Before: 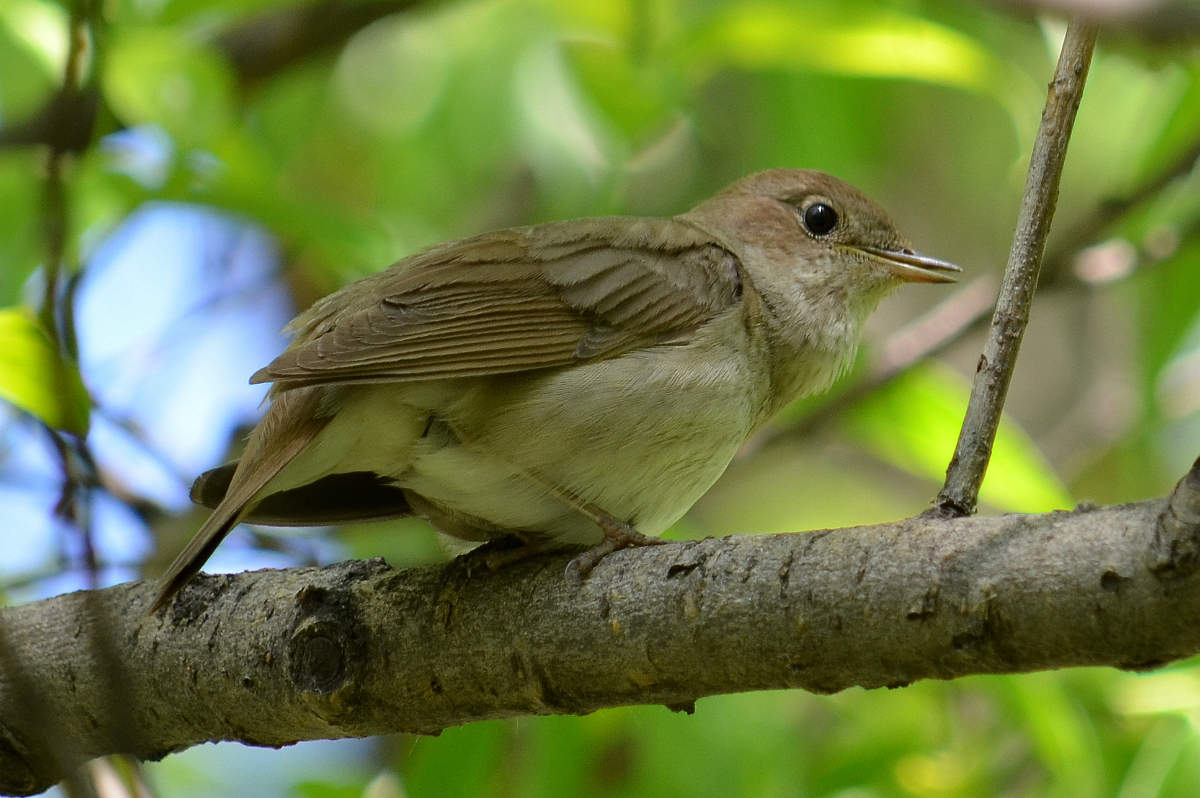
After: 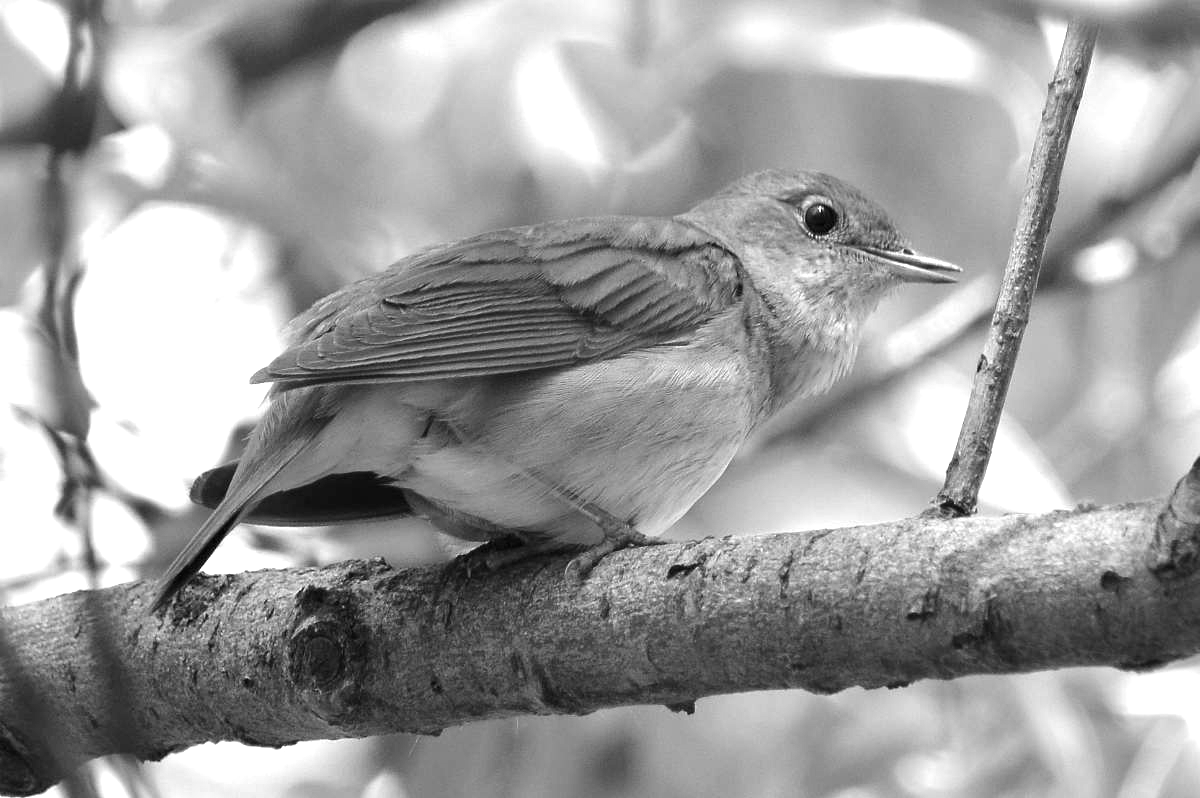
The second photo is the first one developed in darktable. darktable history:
color calibration: output gray [0.21, 0.42, 0.37, 0], illuminant as shot in camera, x 0.358, y 0.373, temperature 4628.91 K, gamut compression 1.69
exposure: black level correction 0, exposure 1.286 EV, compensate highlight preservation false
